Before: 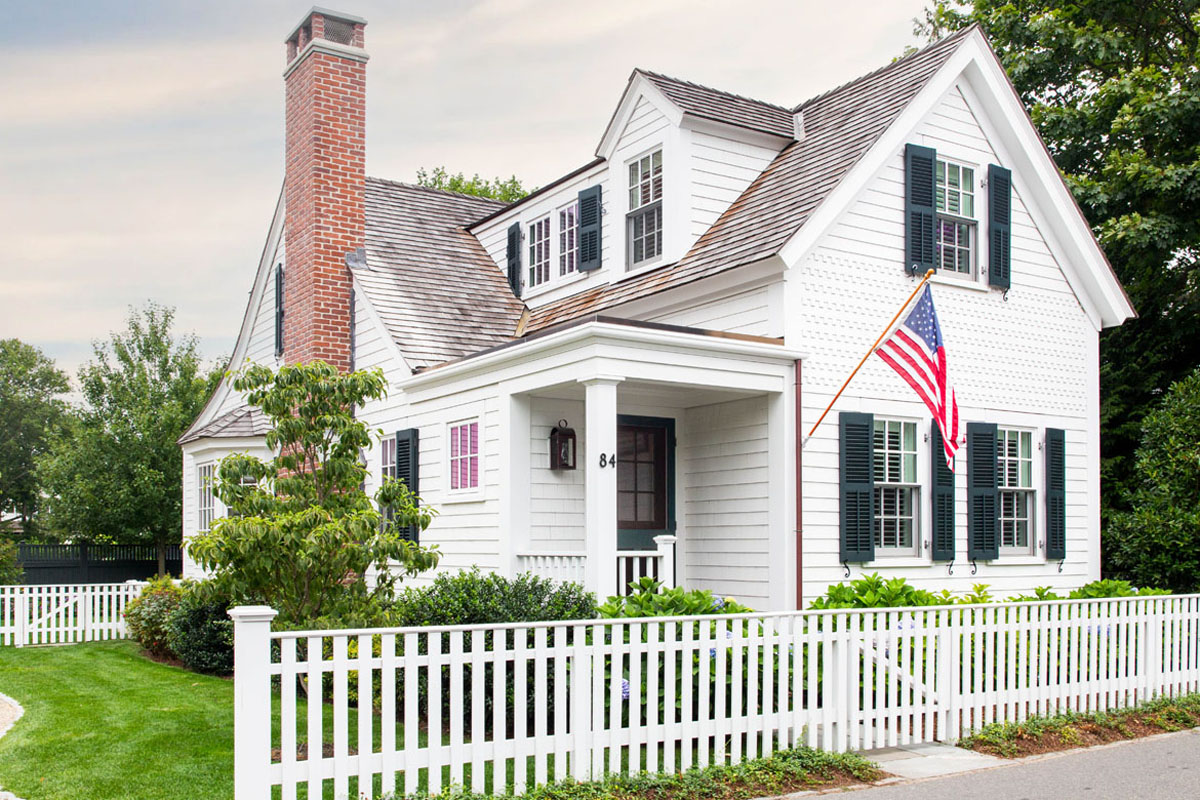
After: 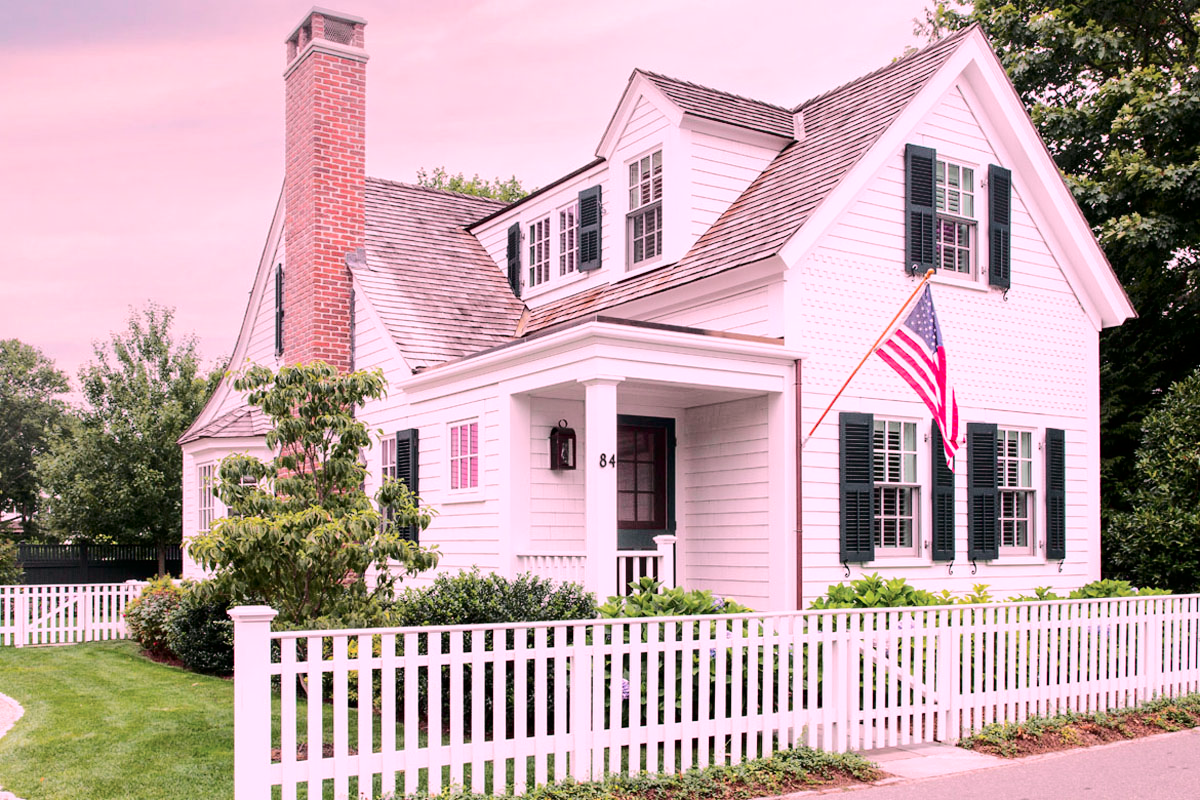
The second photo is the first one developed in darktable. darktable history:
white balance: red 1.188, blue 1.11
tone curve: curves: ch0 [(0, 0) (0.058, 0.022) (0.265, 0.208) (0.41, 0.417) (0.485, 0.524) (0.638, 0.673) (0.845, 0.828) (0.994, 0.964)]; ch1 [(0, 0) (0.136, 0.146) (0.317, 0.34) (0.382, 0.408) (0.469, 0.482) (0.498, 0.497) (0.557, 0.573) (0.644, 0.643) (0.725, 0.765) (1, 1)]; ch2 [(0, 0) (0.352, 0.403) (0.45, 0.469) (0.502, 0.504) (0.54, 0.524) (0.592, 0.566) (0.638, 0.599) (1, 1)], color space Lab, independent channels, preserve colors none
shadows and highlights: radius 334.93, shadows 63.48, highlights 6.06, compress 87.7%, highlights color adjustment 39.73%, soften with gaussian
